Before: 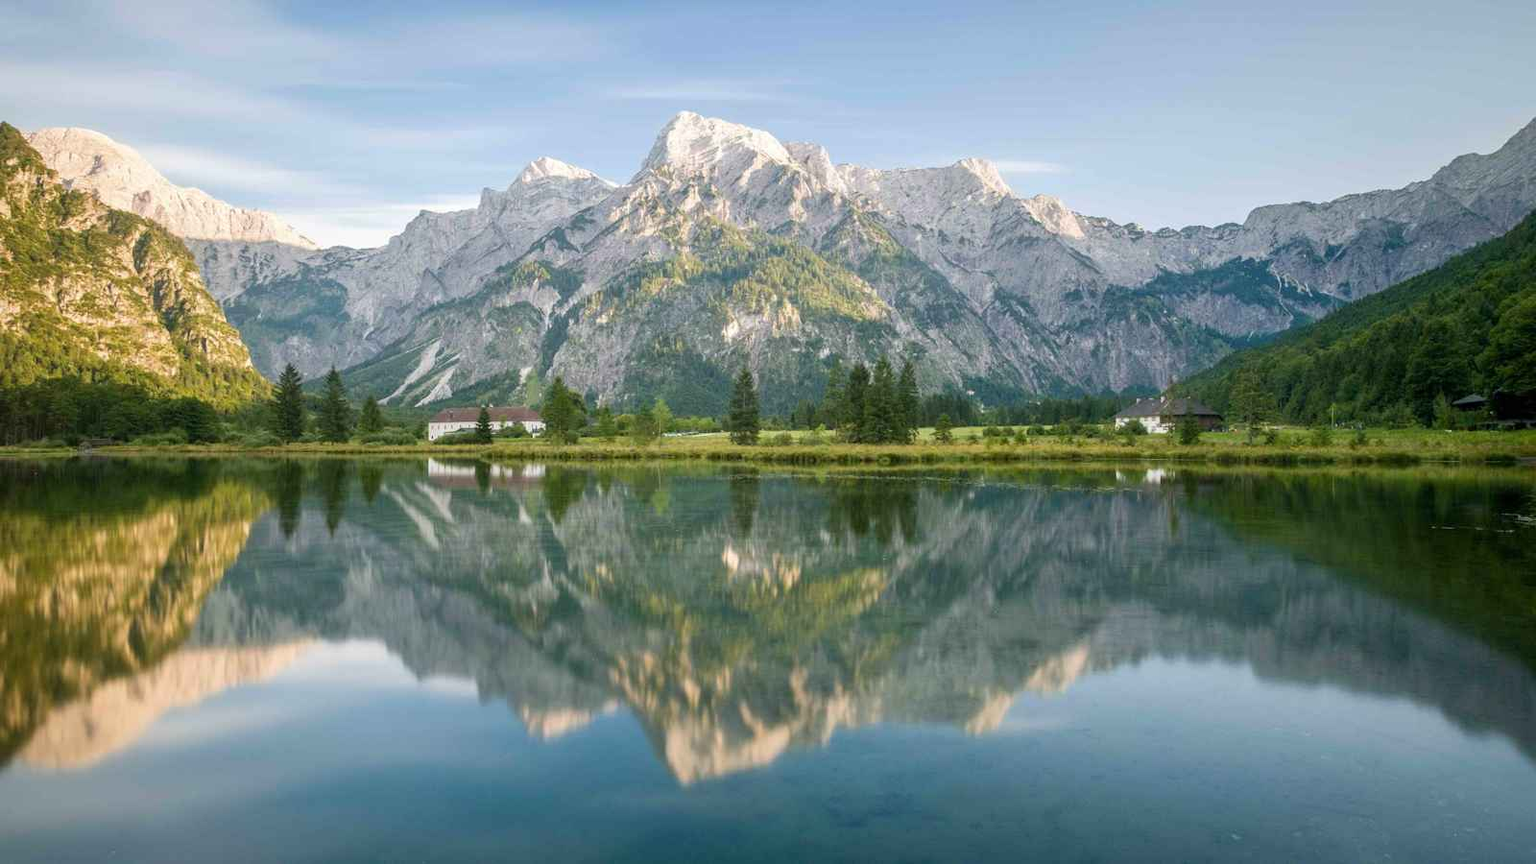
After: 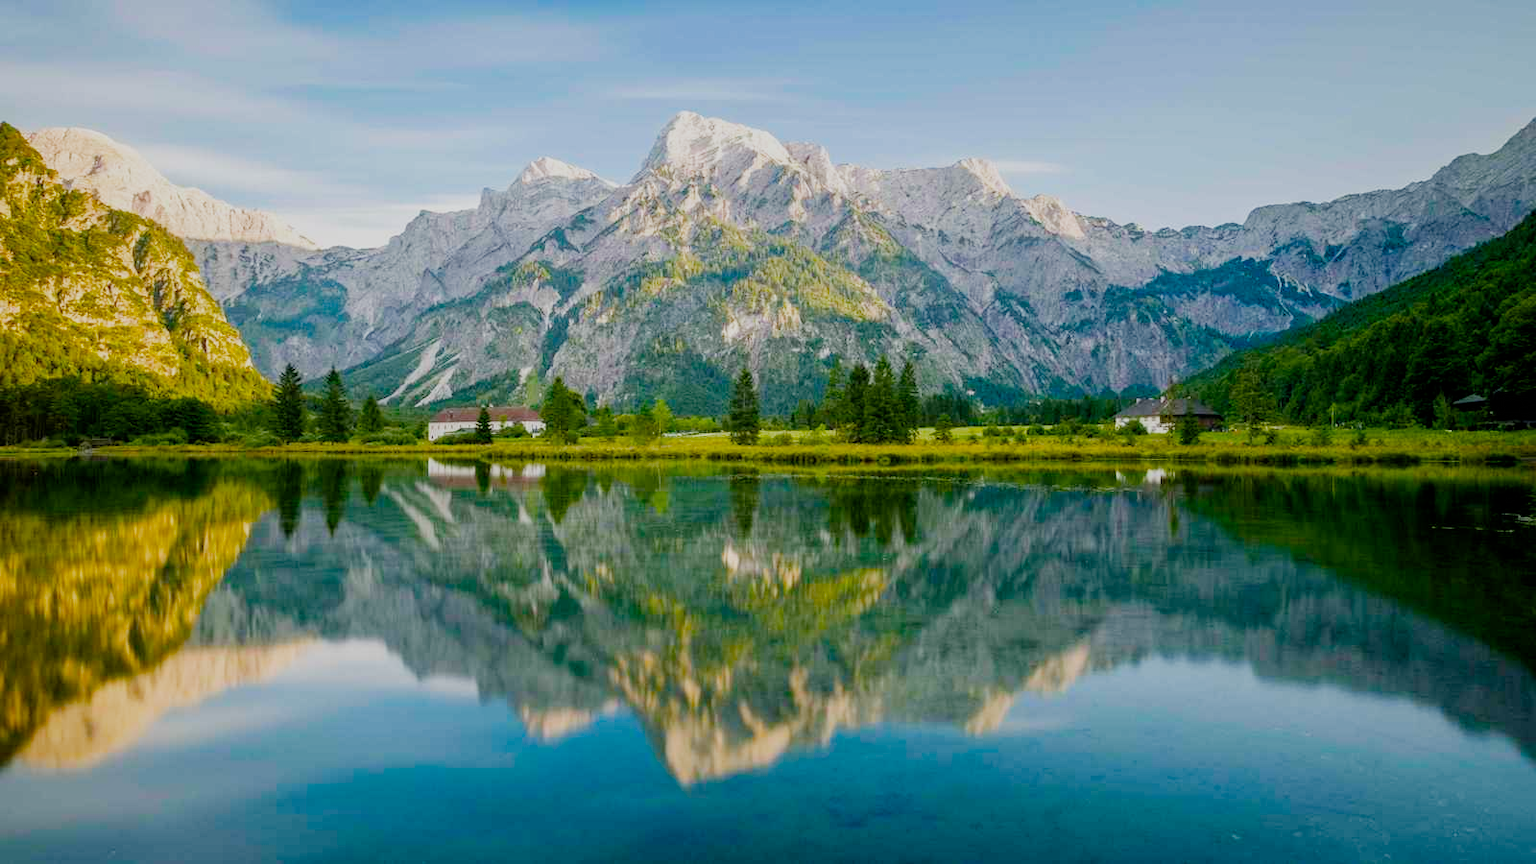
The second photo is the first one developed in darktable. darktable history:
haze removal: compatibility mode true, adaptive false
color balance rgb: linear chroma grading › global chroma 15.573%, perceptual saturation grading › global saturation 30.137%
filmic rgb: black relative exposure -7.65 EV, white relative exposure 4.56 EV, hardness 3.61, contrast 1.052, preserve chrominance no, color science v4 (2020), contrast in shadows soft
